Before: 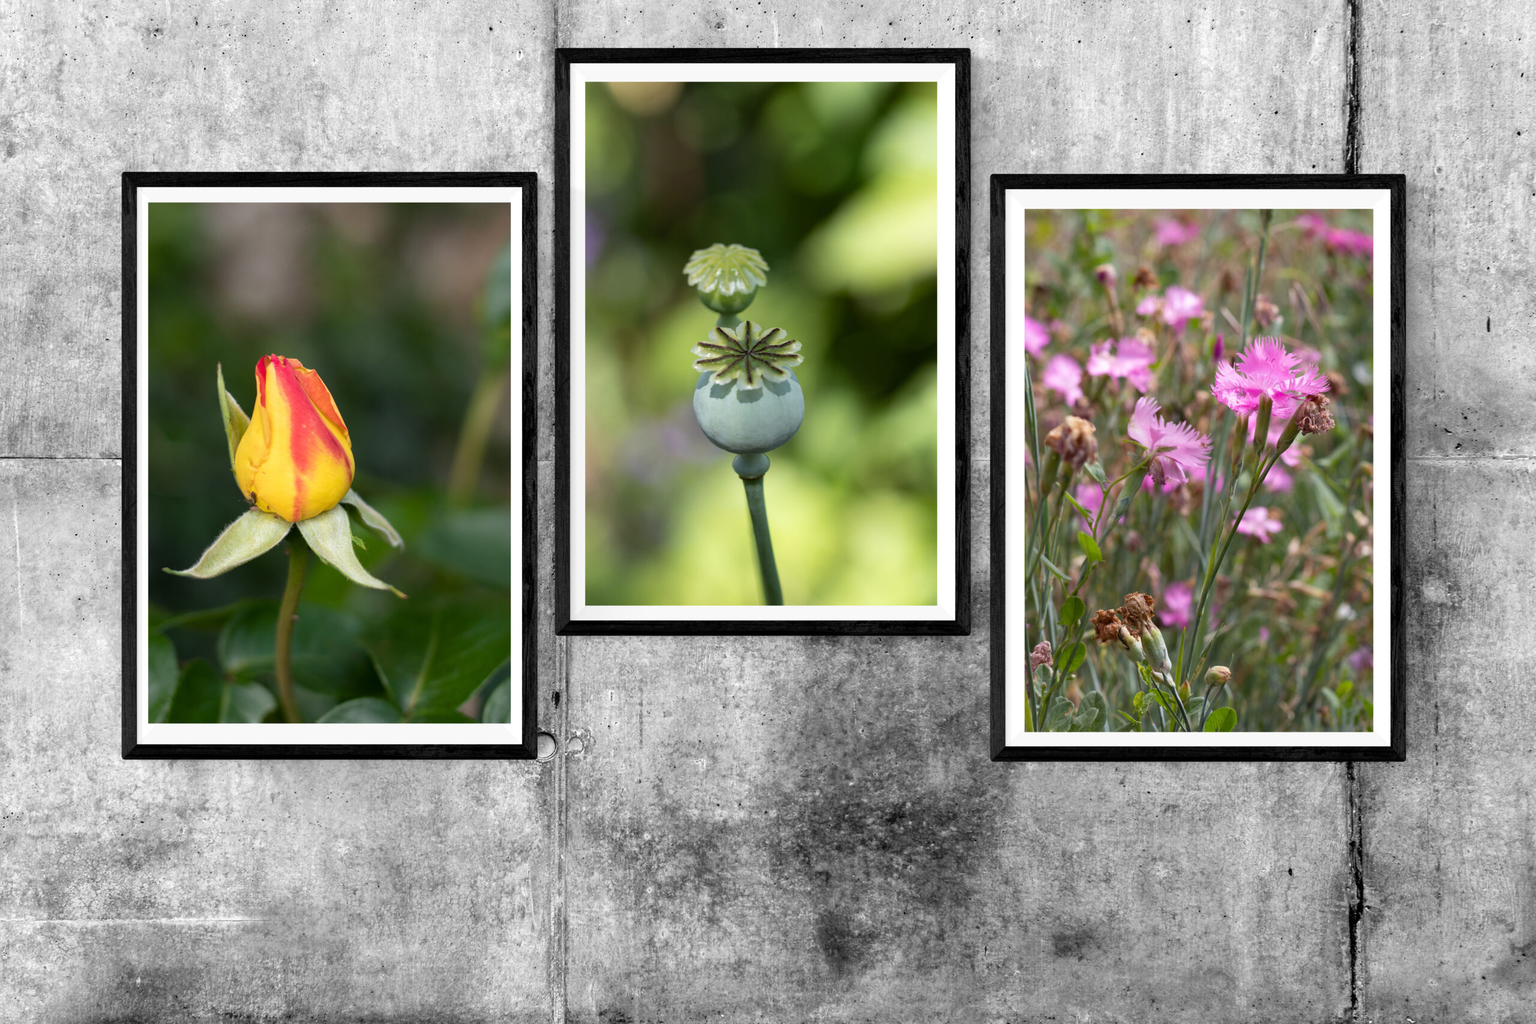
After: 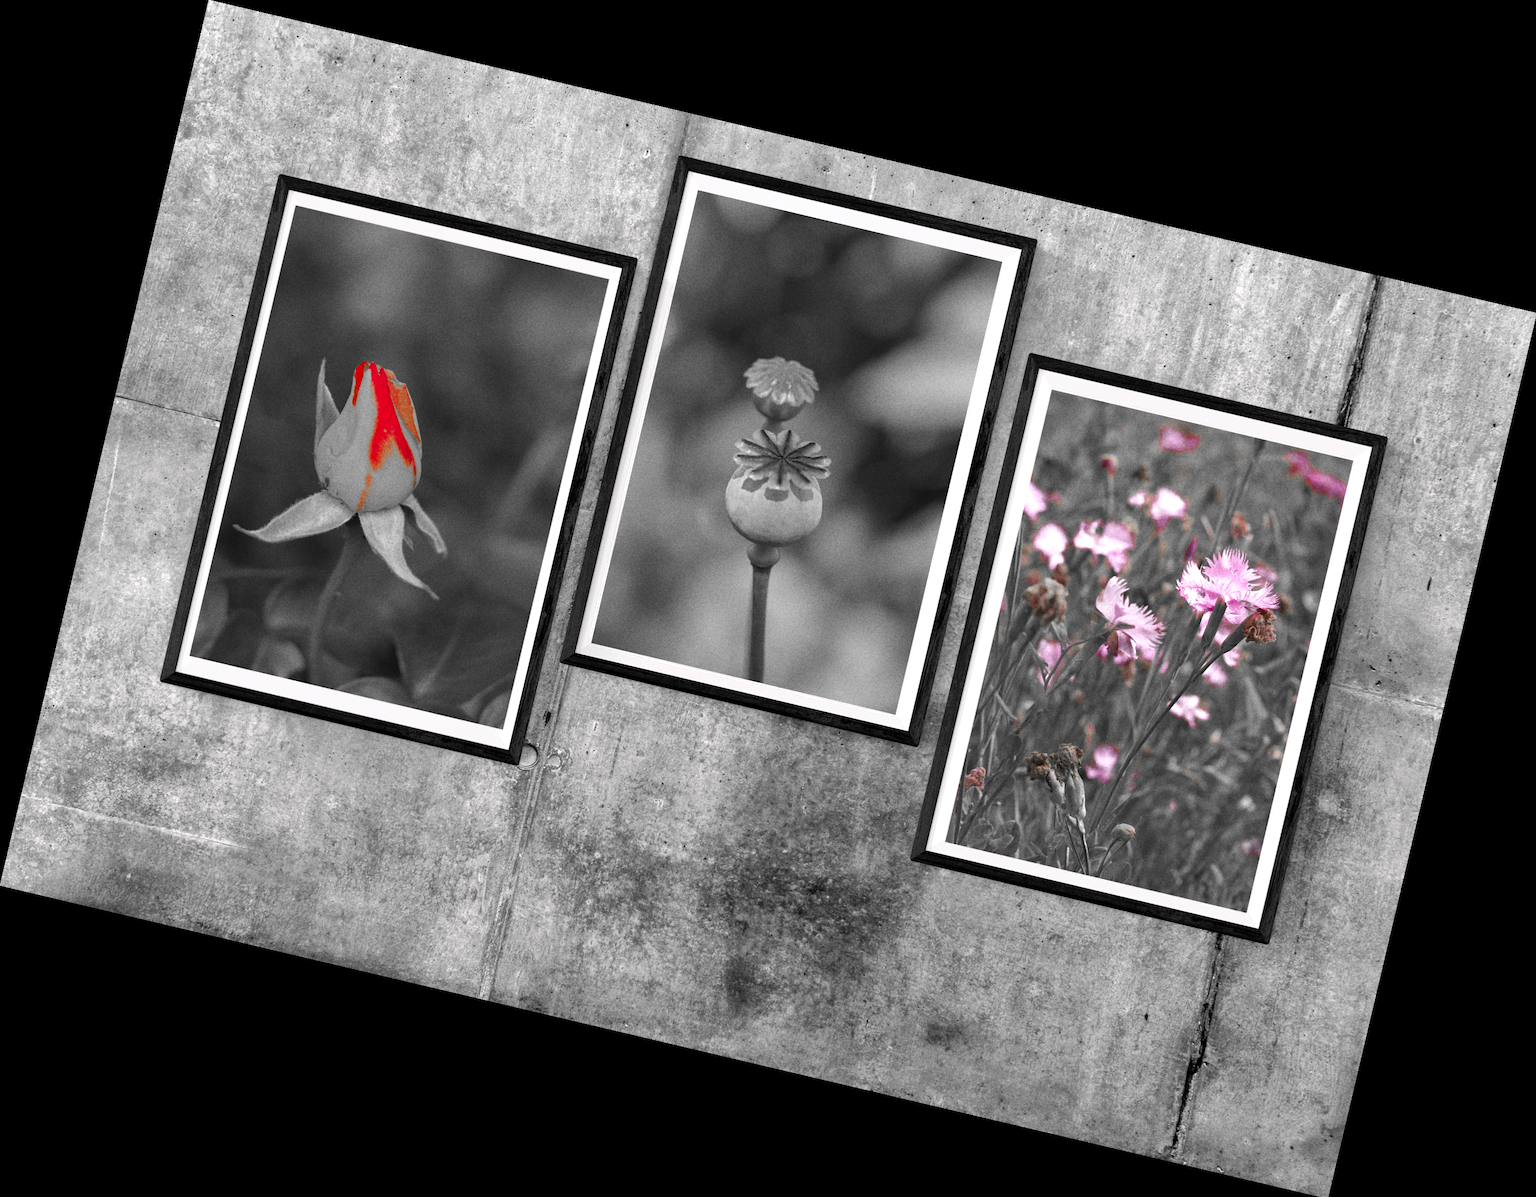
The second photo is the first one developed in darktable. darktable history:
grain: strength 26%
color zones: curves: ch0 [(0, 0.352) (0.143, 0.407) (0.286, 0.386) (0.429, 0.431) (0.571, 0.829) (0.714, 0.853) (0.857, 0.833) (1, 0.352)]; ch1 [(0, 0.604) (0.072, 0.726) (0.096, 0.608) (0.205, 0.007) (0.571, -0.006) (0.839, -0.013) (0.857, -0.012) (1, 0.604)]
rotate and perspective: rotation 13.27°, automatic cropping off
shadows and highlights: on, module defaults
white balance: red 0.976, blue 1.04
color correction: highlights a* 4.02, highlights b* 4.98, shadows a* -7.55, shadows b* 4.98
